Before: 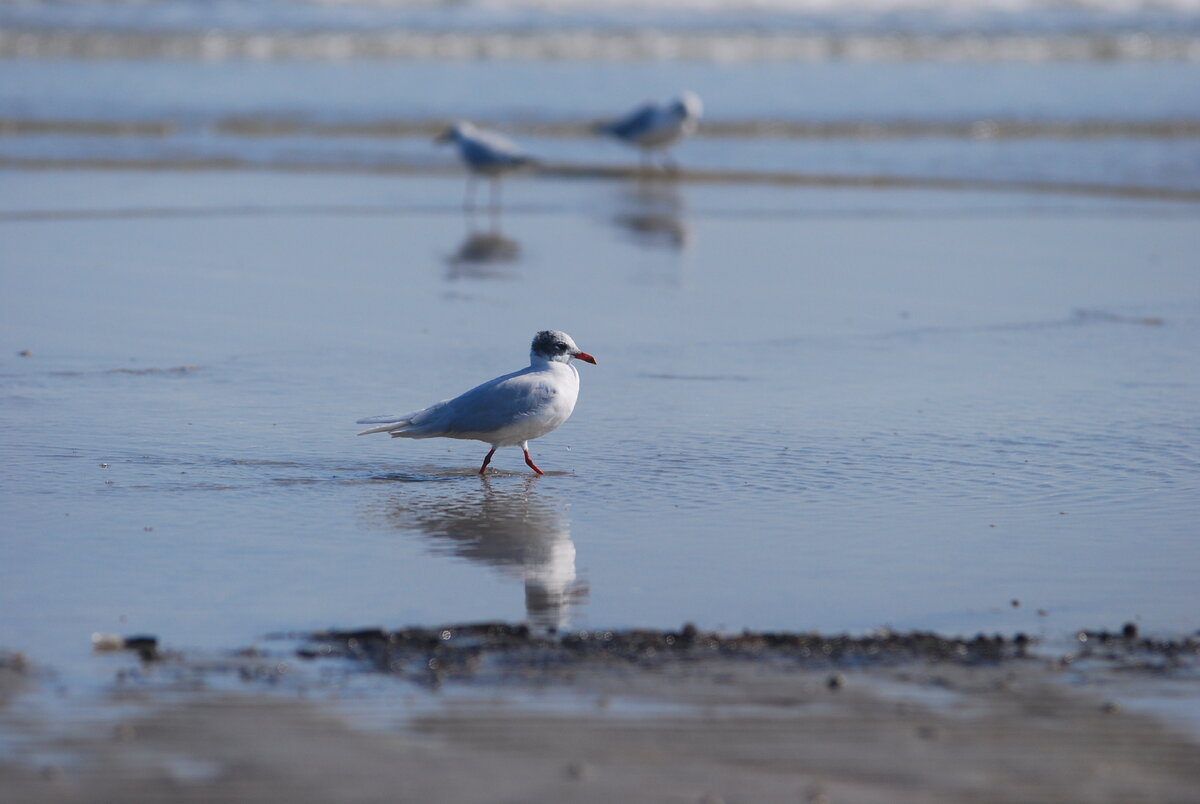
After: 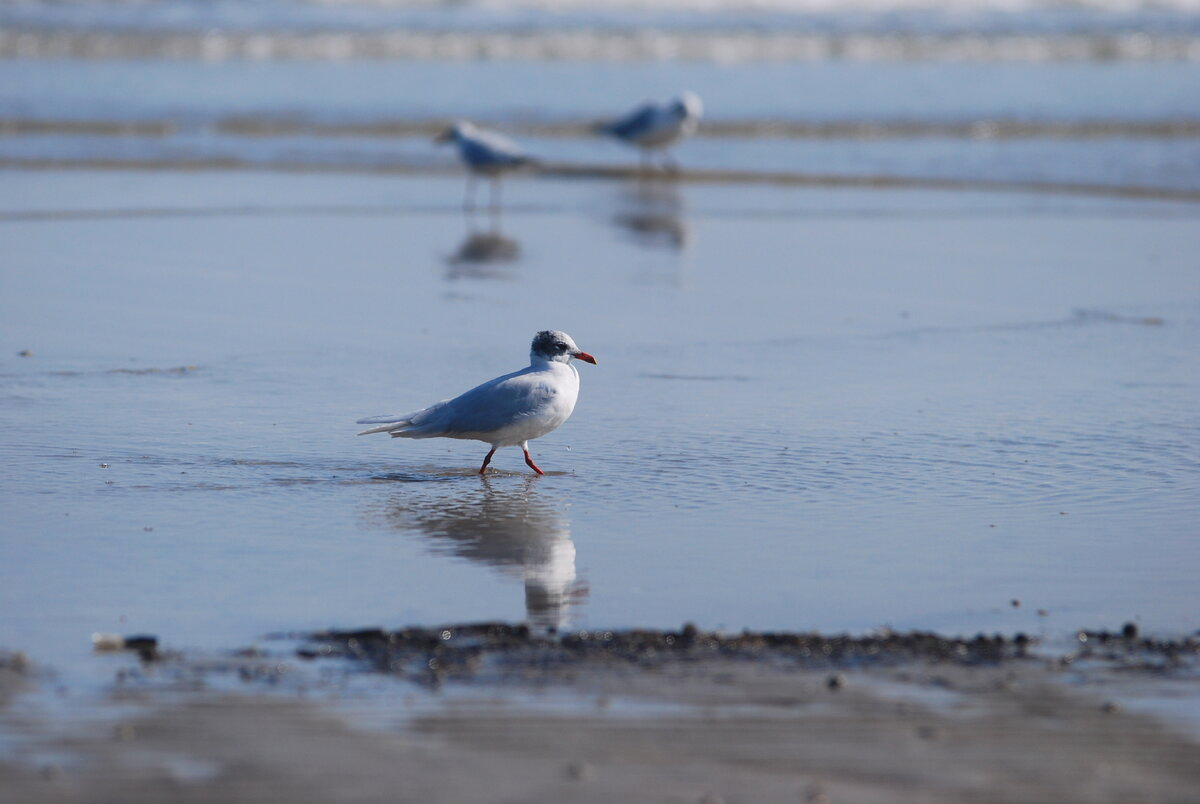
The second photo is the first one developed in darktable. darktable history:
color balance rgb: perceptual saturation grading › global saturation -0.468%
contrast brightness saturation: contrast 0.096, brightness 0.014, saturation 0.017
